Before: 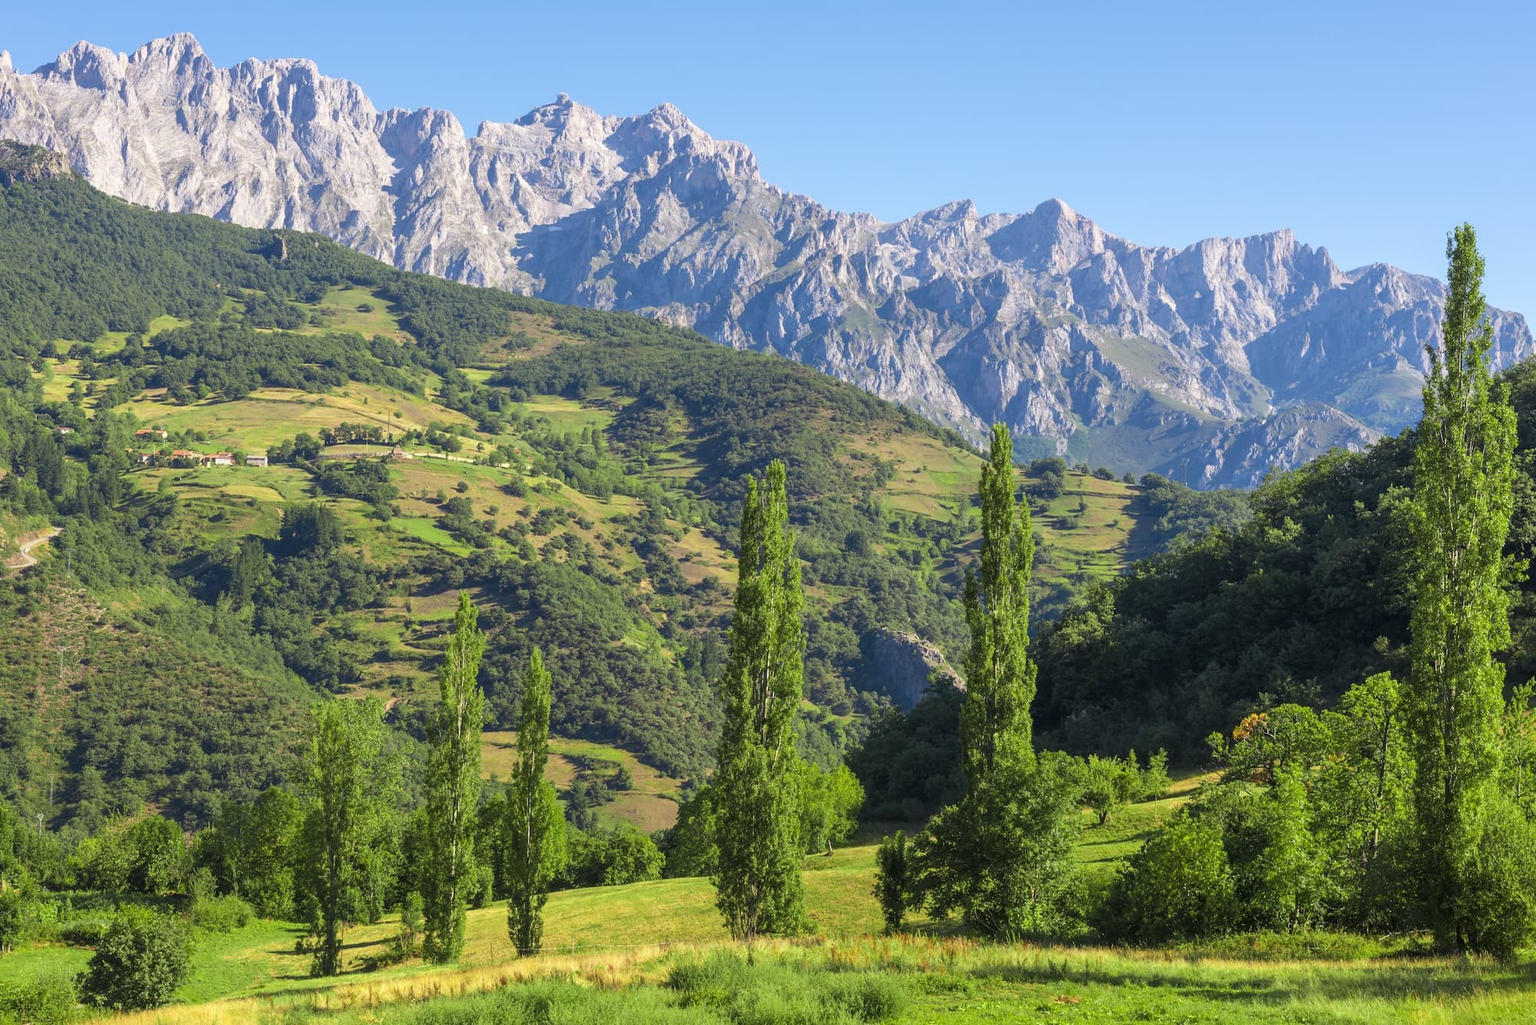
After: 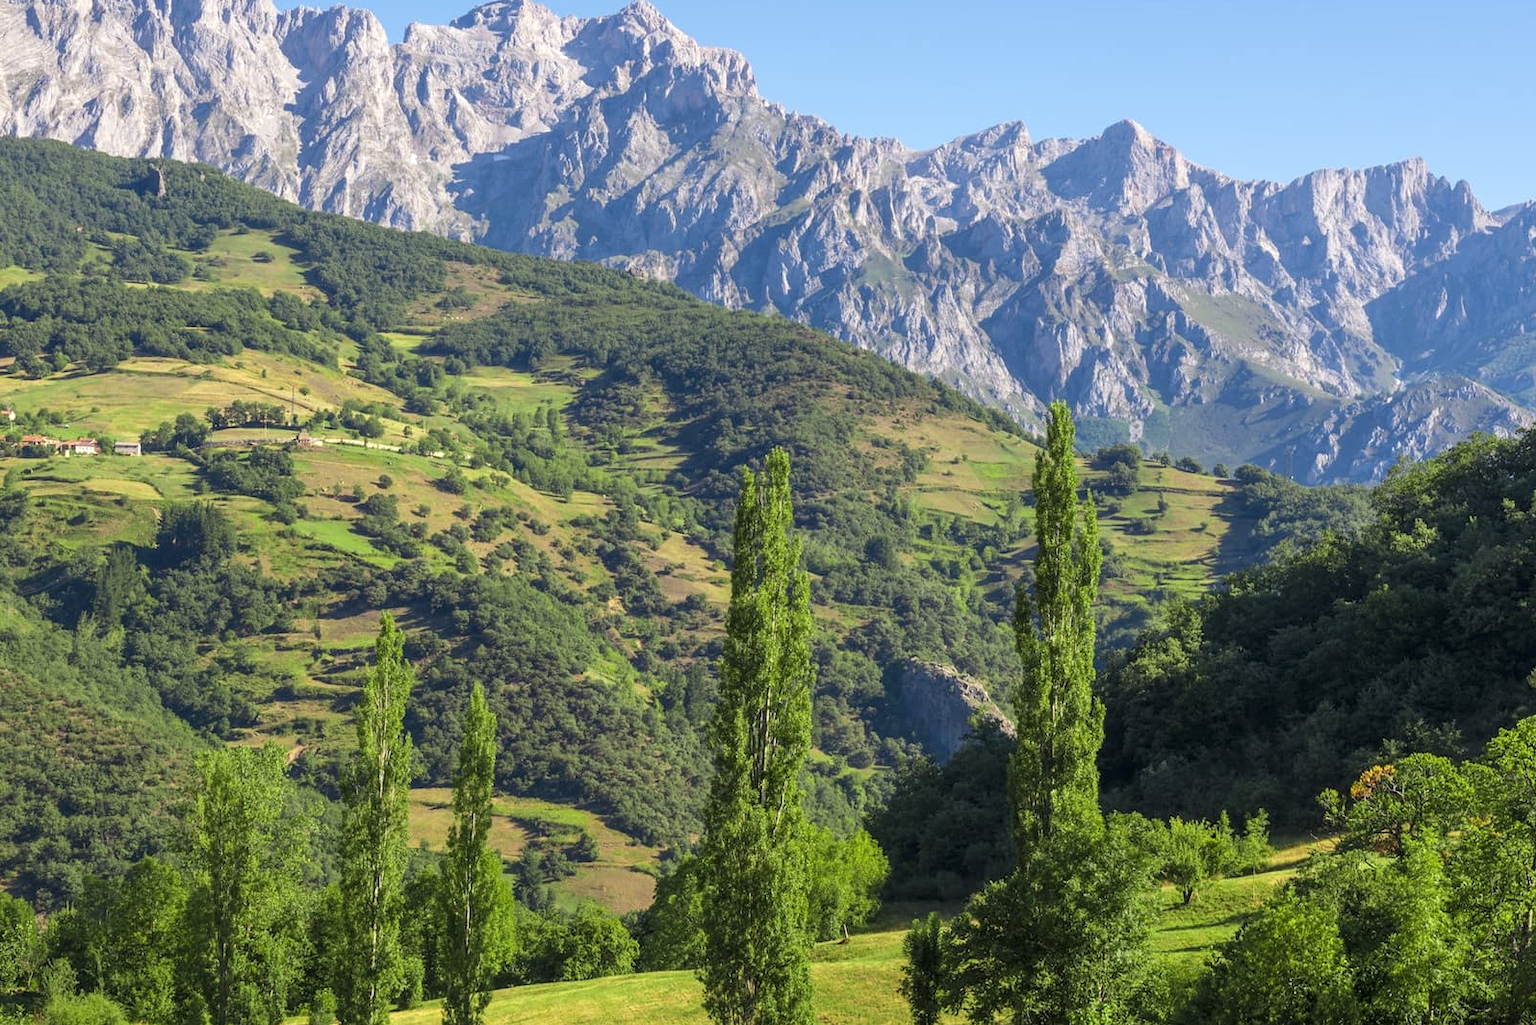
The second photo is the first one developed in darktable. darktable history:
local contrast: highlights 101%, shadows 100%, detail 119%, midtone range 0.2
crop and rotate: left 10.108%, top 10.038%, right 10.083%, bottom 10.109%
